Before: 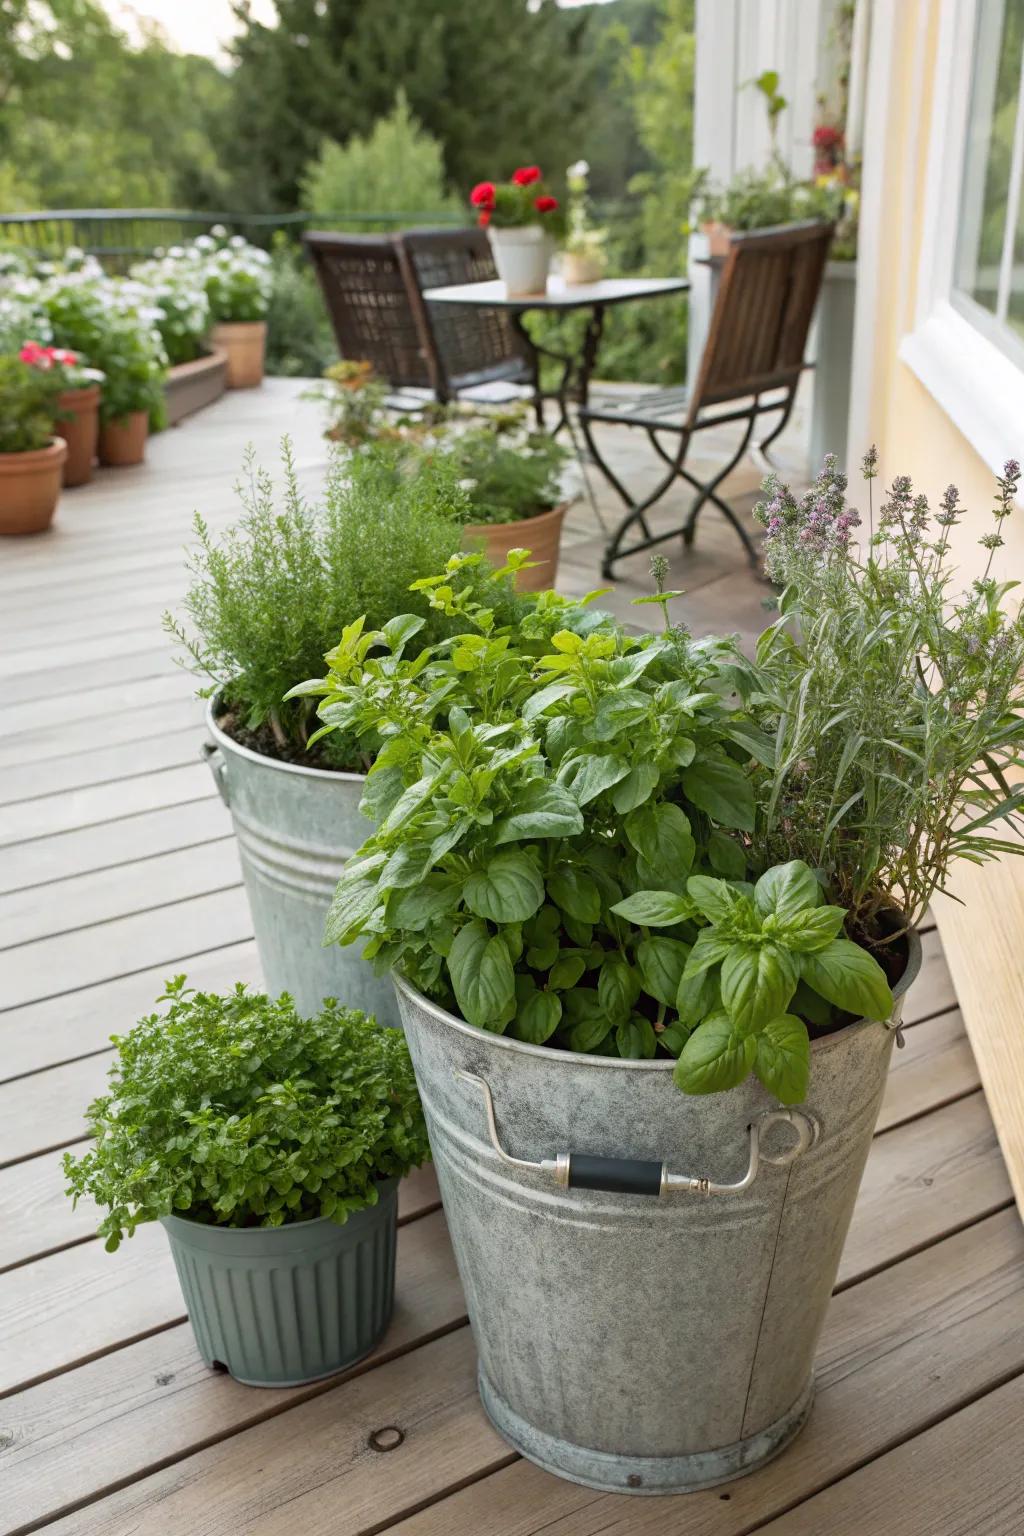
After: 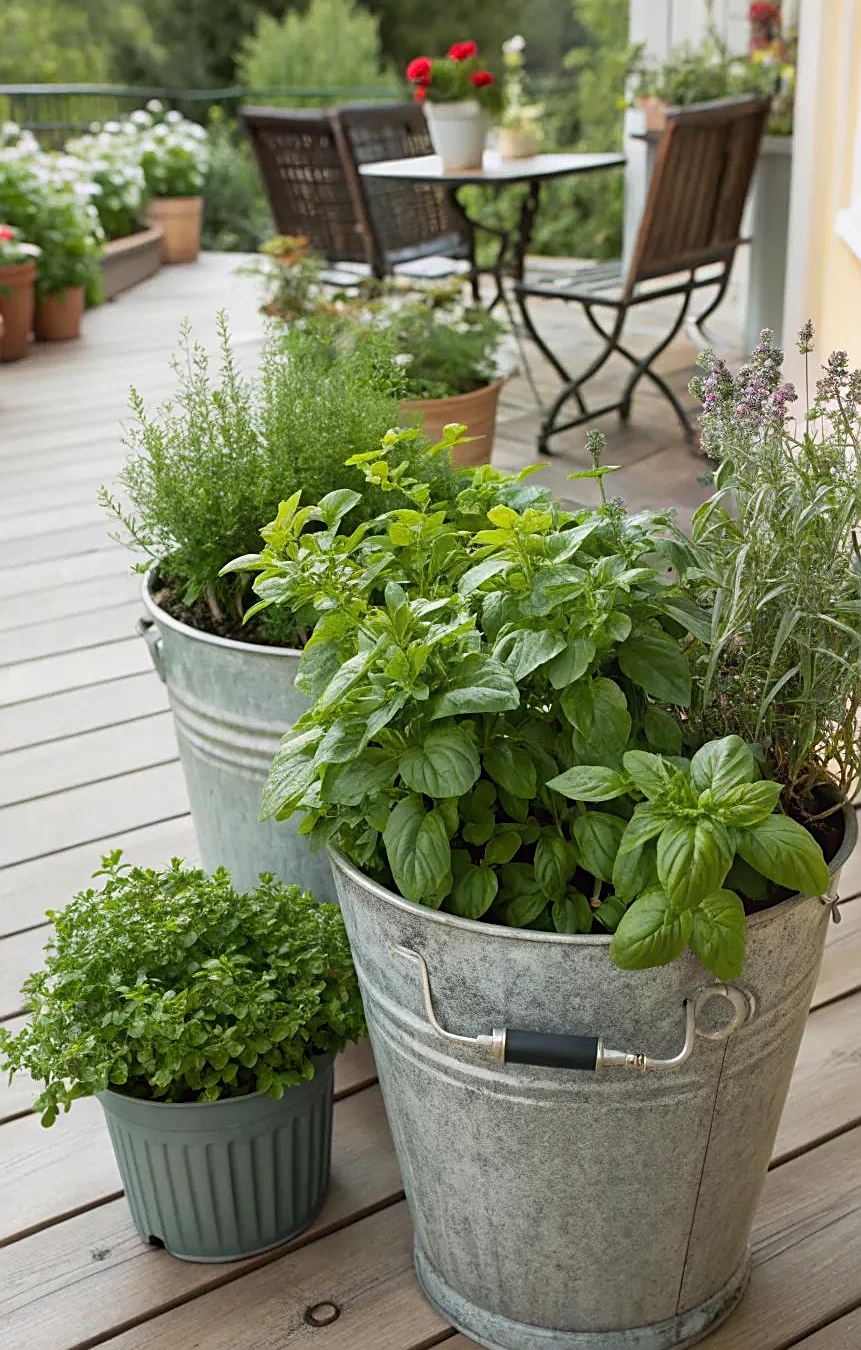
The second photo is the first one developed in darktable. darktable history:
sharpen: on, module defaults
crop: left 6.342%, top 8.179%, right 9.525%, bottom 3.874%
